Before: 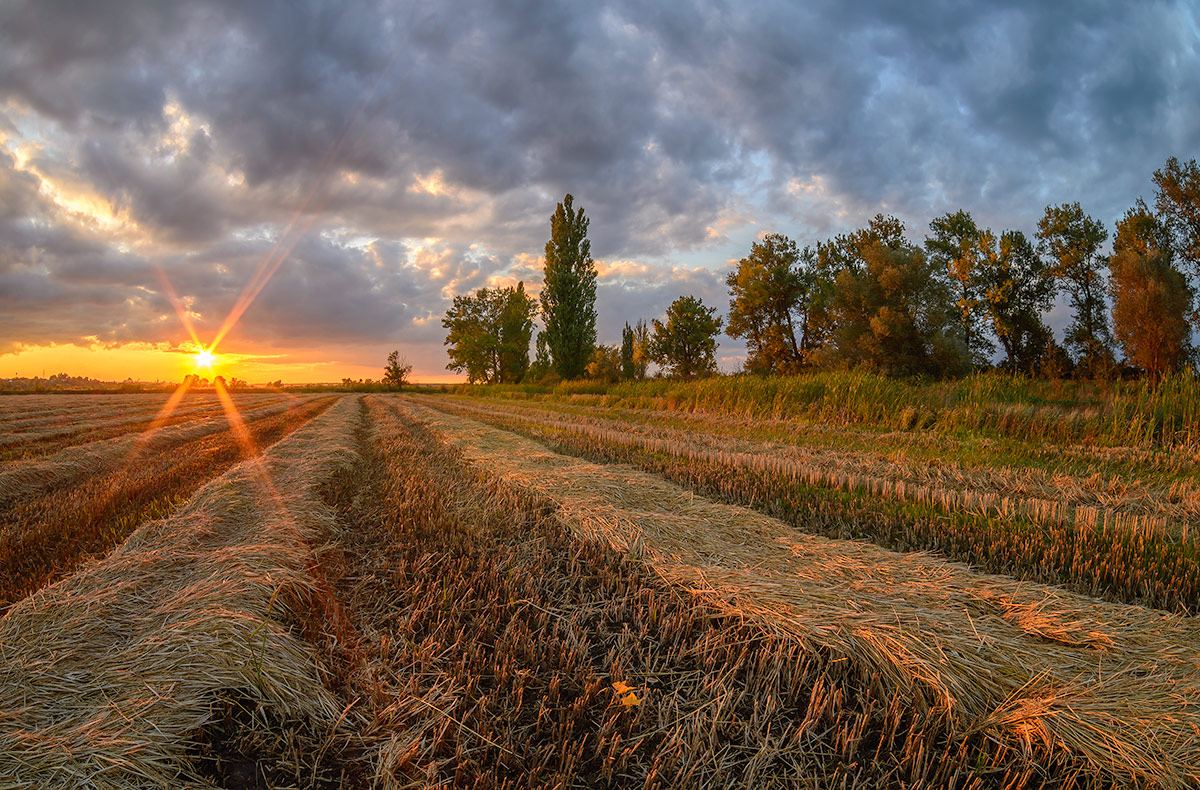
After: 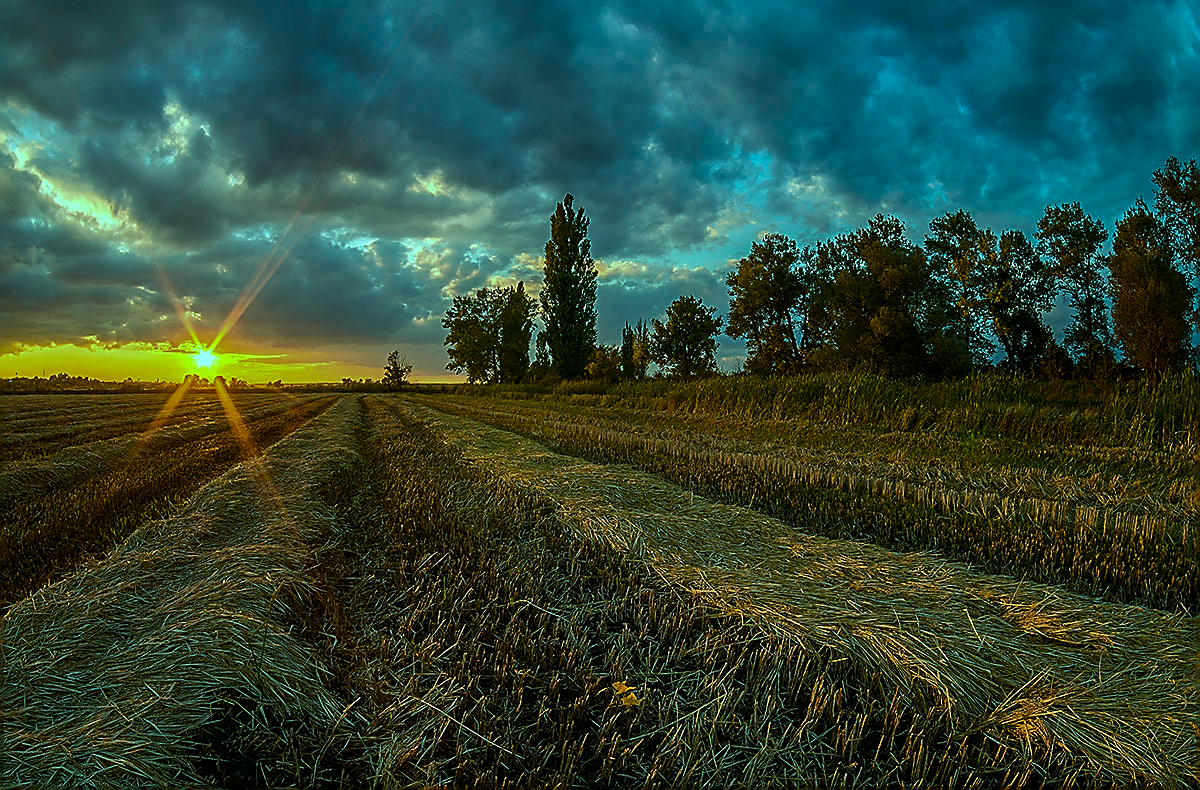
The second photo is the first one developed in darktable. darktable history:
color balance rgb: power › chroma 2.154%, power › hue 165.98°, highlights gain › chroma 7.43%, highlights gain › hue 186.51°, perceptual saturation grading › global saturation 35.054%, perceptual saturation grading › highlights -29.923%, perceptual saturation grading › shadows 35.174%, perceptual brilliance grading › global brilliance 1.621%, perceptual brilliance grading › highlights -3.503%, global vibrance 29.923%
sharpen: radius 1.35, amount 1.264, threshold 0.664
levels: levels [0, 0.618, 1]
